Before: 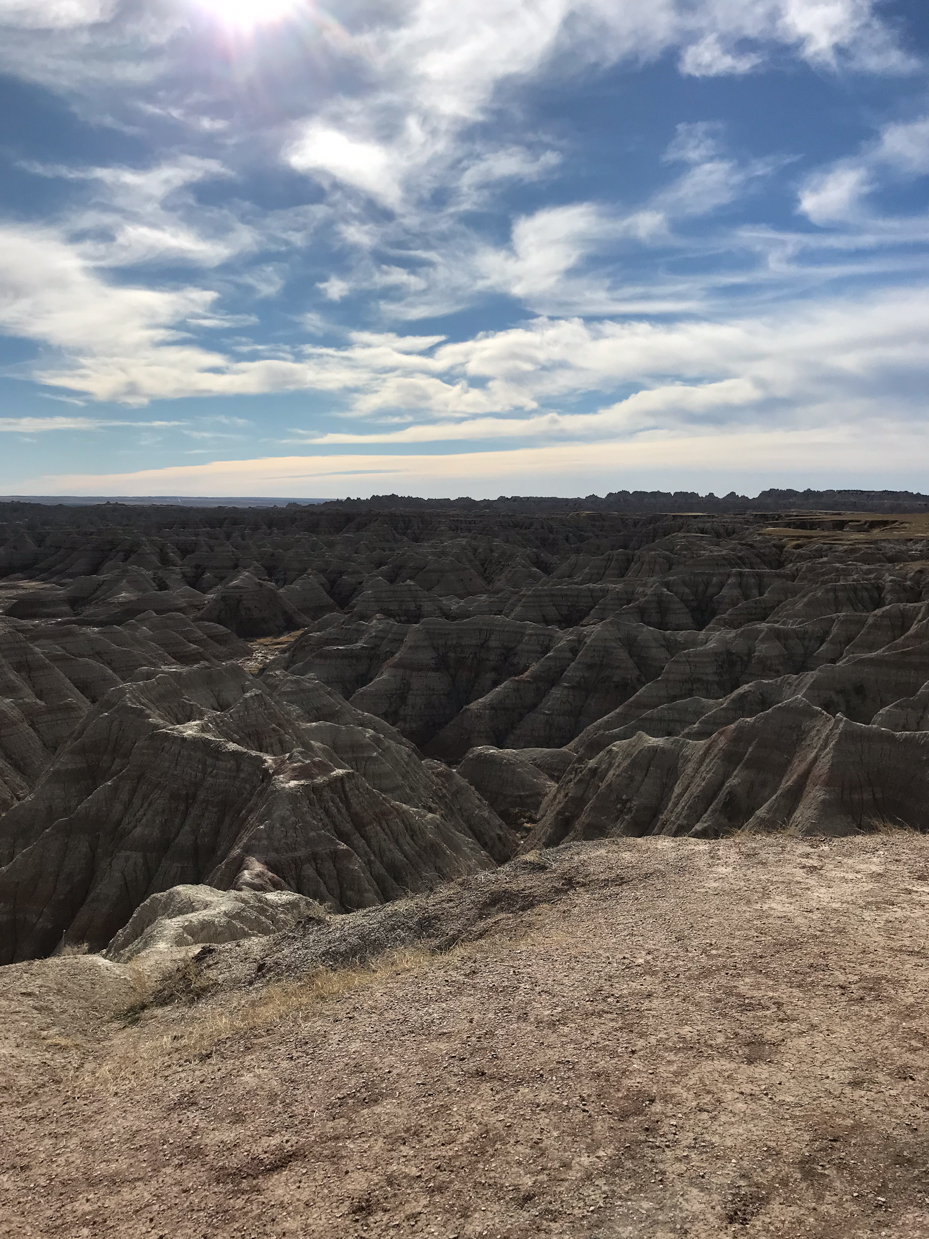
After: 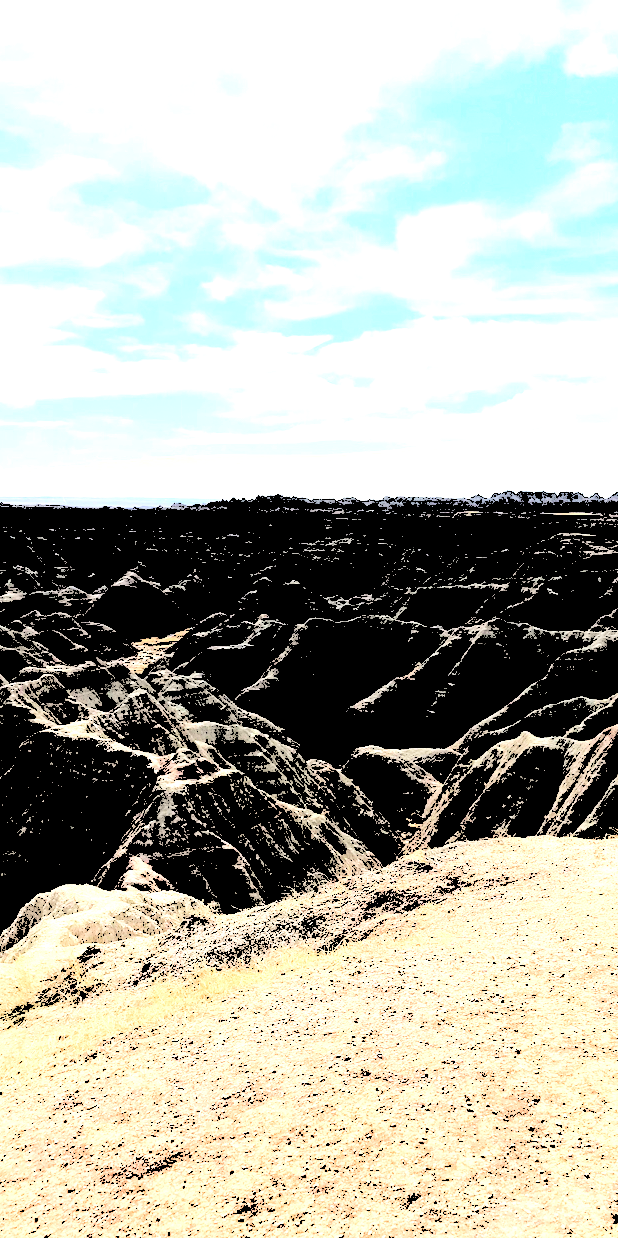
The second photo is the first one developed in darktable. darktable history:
crop and rotate: left 12.572%, right 20.904%
levels: levels [0.246, 0.256, 0.506]
